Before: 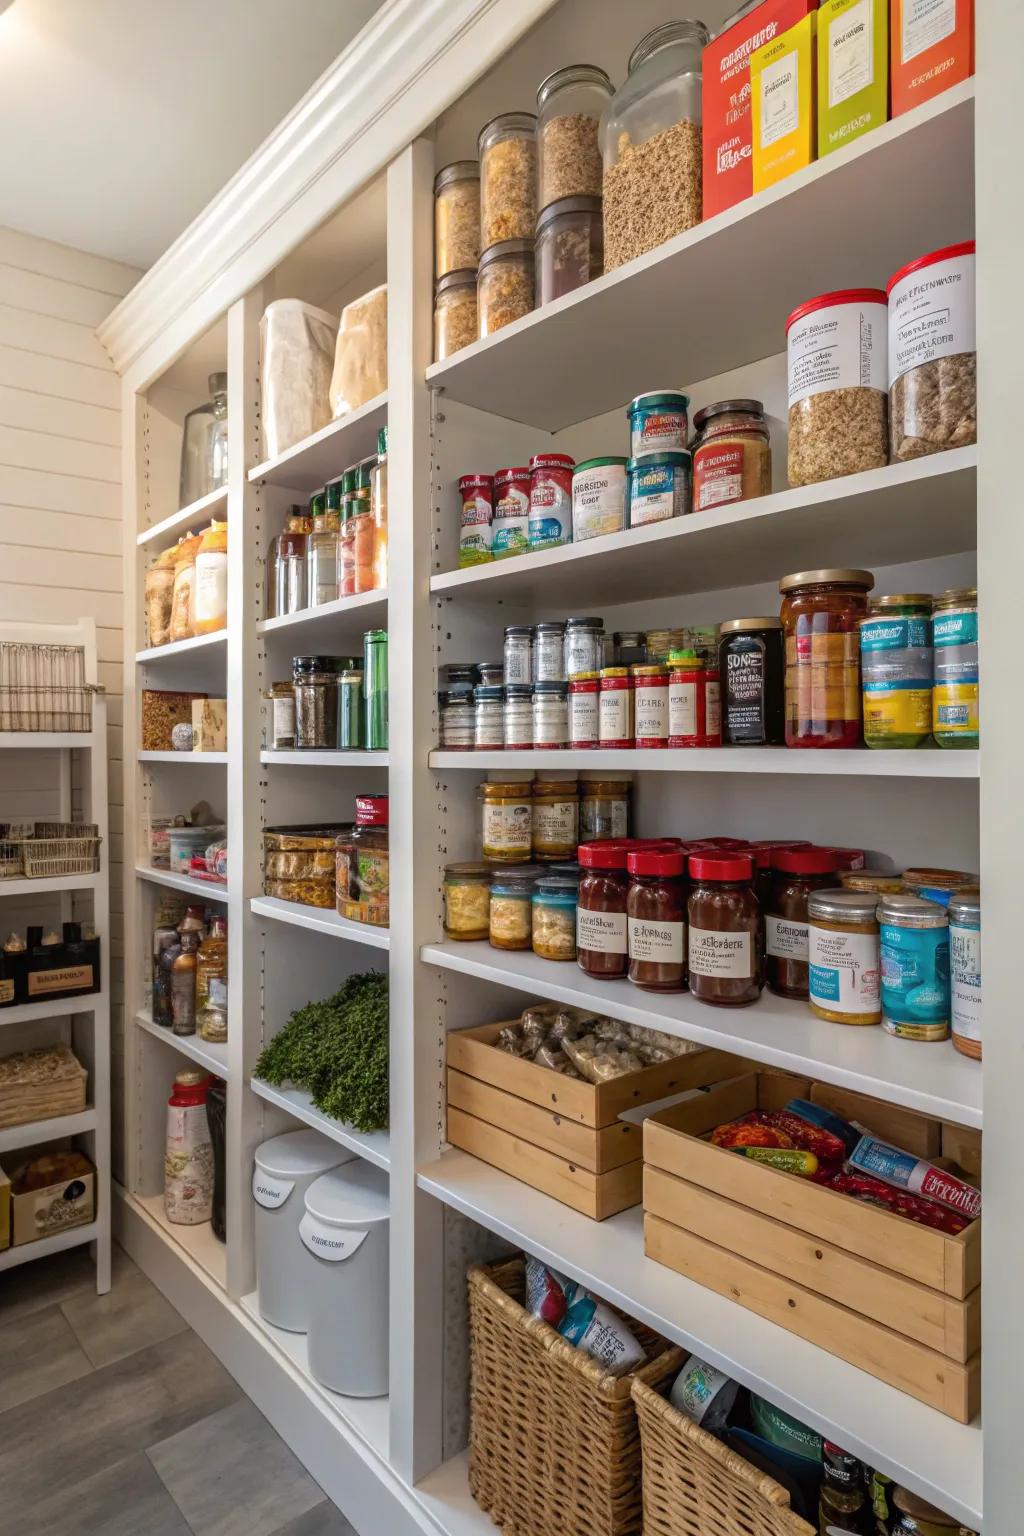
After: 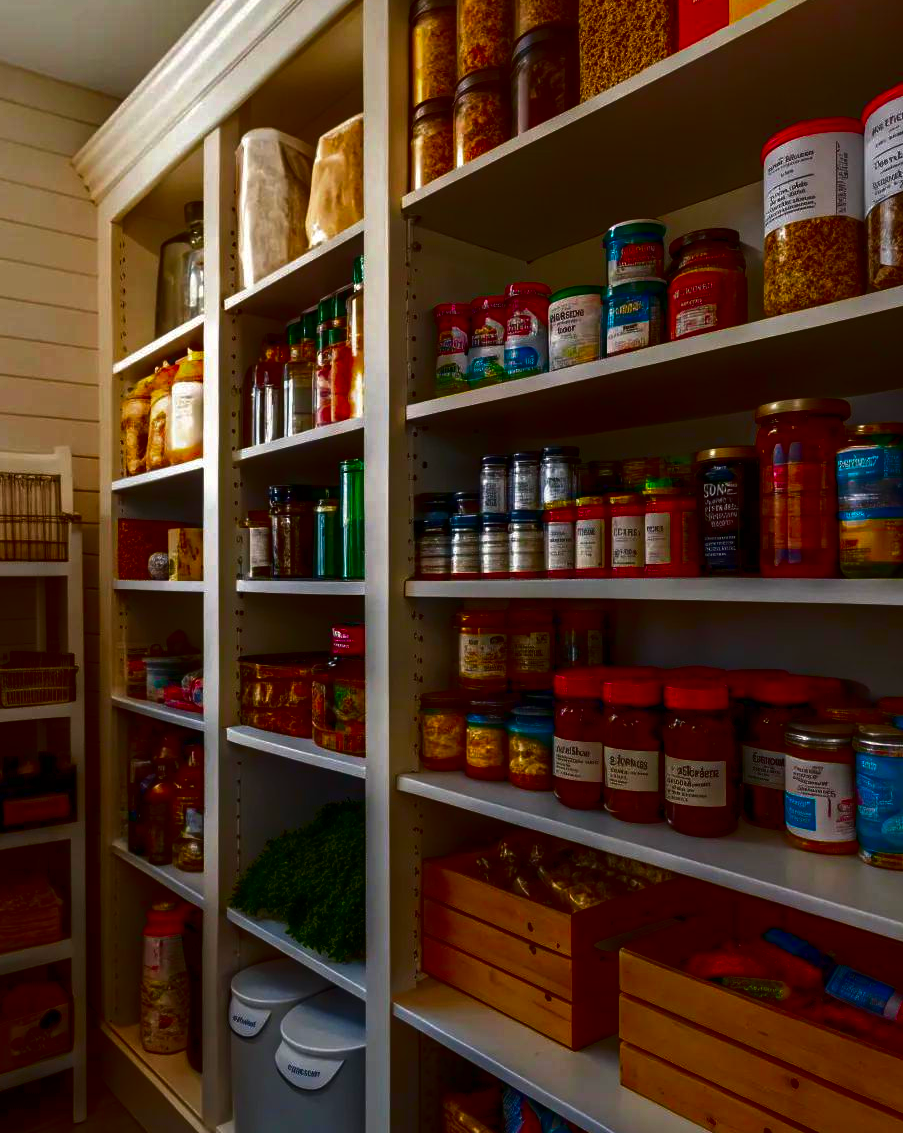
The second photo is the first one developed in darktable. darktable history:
crop and rotate: left 2.375%, top 11.176%, right 9.414%, bottom 15.025%
shadows and highlights: shadows 11.4, white point adjustment 1.1, soften with gaussian
contrast brightness saturation: brightness -0.985, saturation 0.987
